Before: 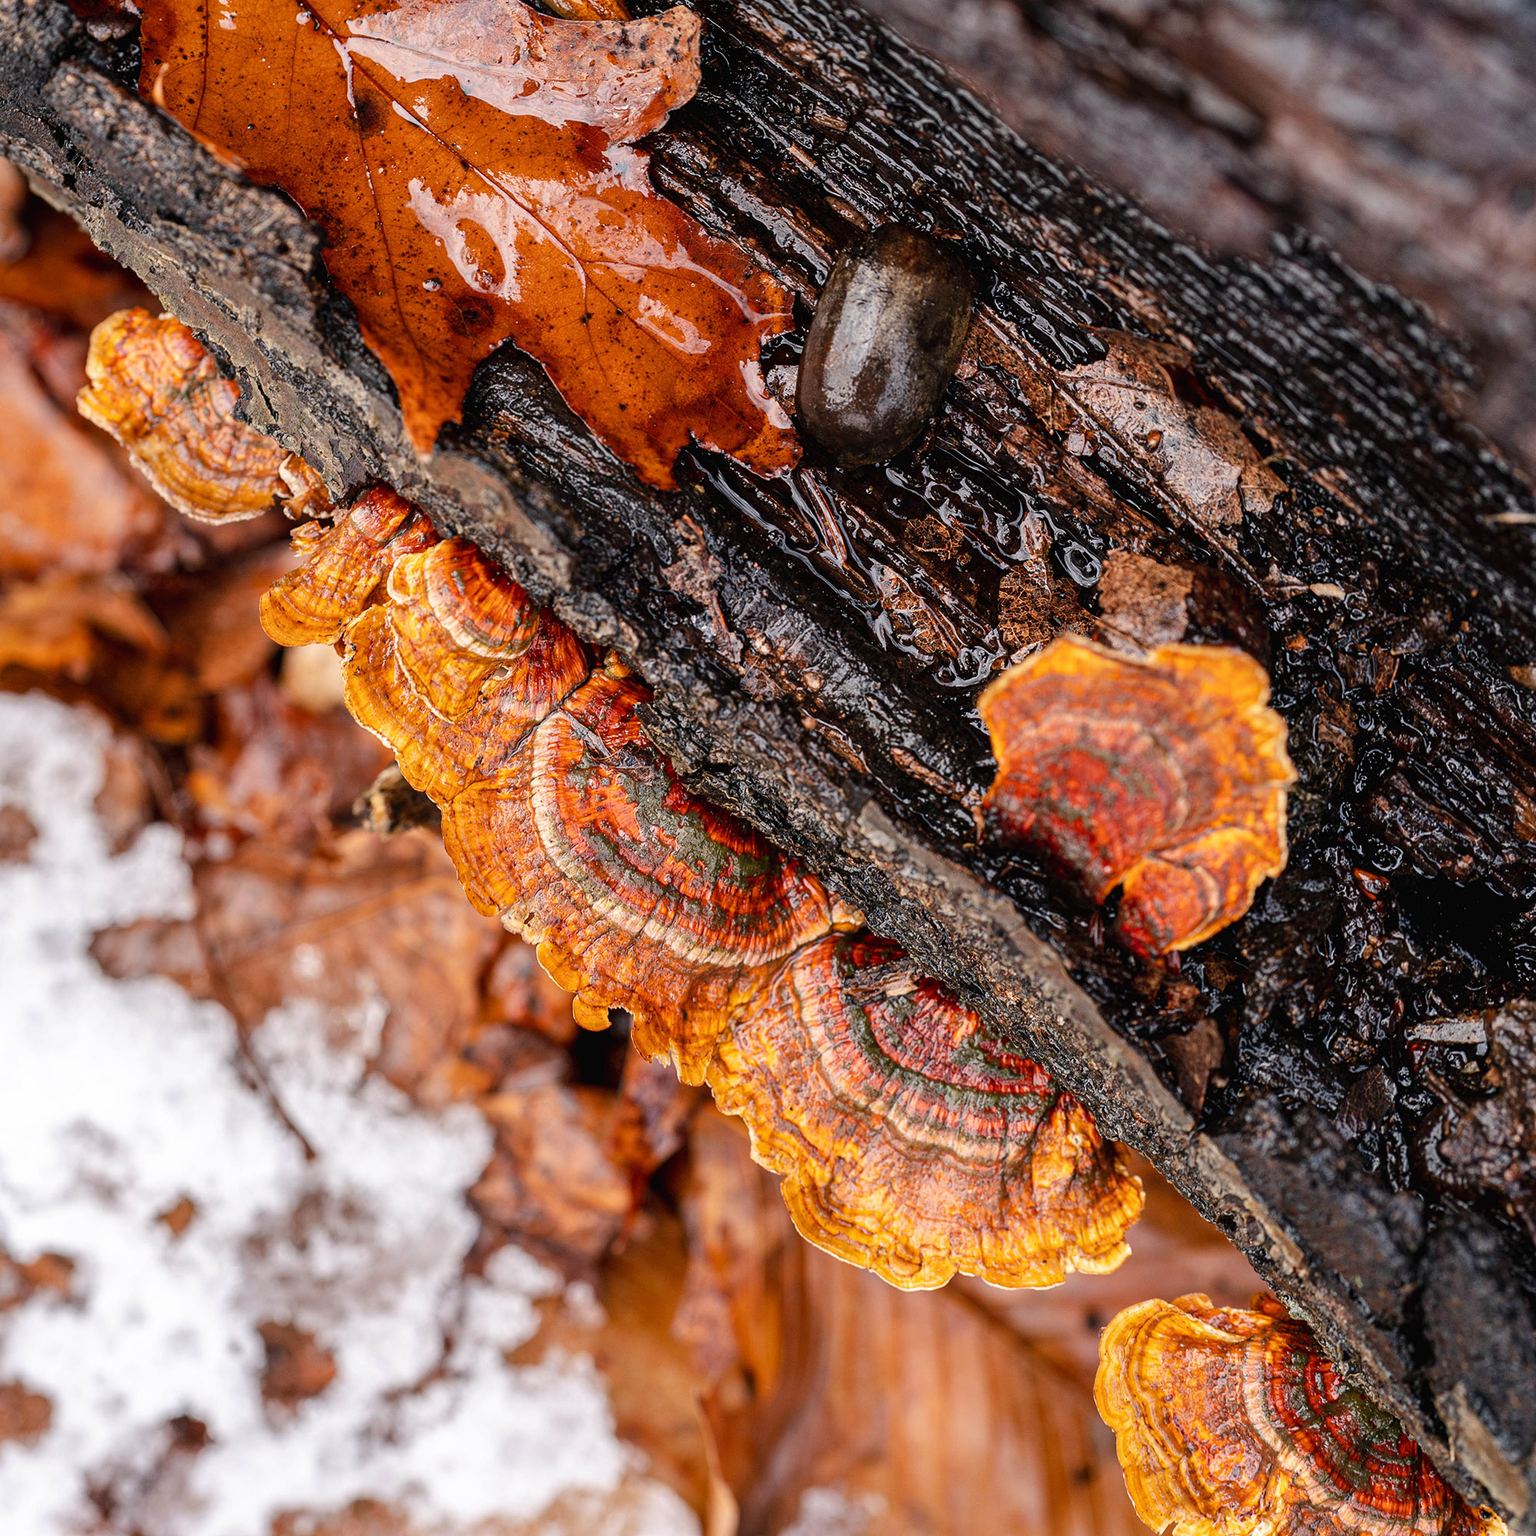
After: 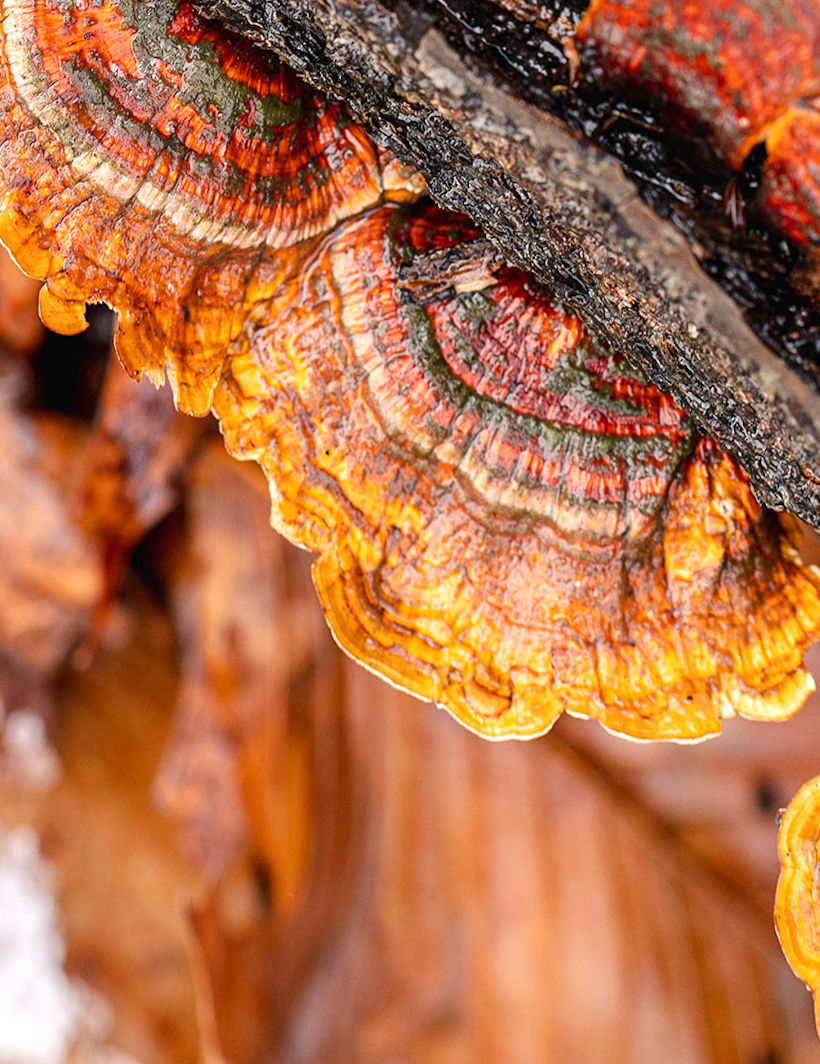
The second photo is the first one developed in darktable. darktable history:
exposure: exposure 0.217 EV, compensate highlight preservation false
rotate and perspective: rotation 0.72°, lens shift (vertical) -0.352, lens shift (horizontal) -0.051, crop left 0.152, crop right 0.859, crop top 0.019, crop bottom 0.964
crop: left 29.672%, top 41.786%, right 20.851%, bottom 3.487%
